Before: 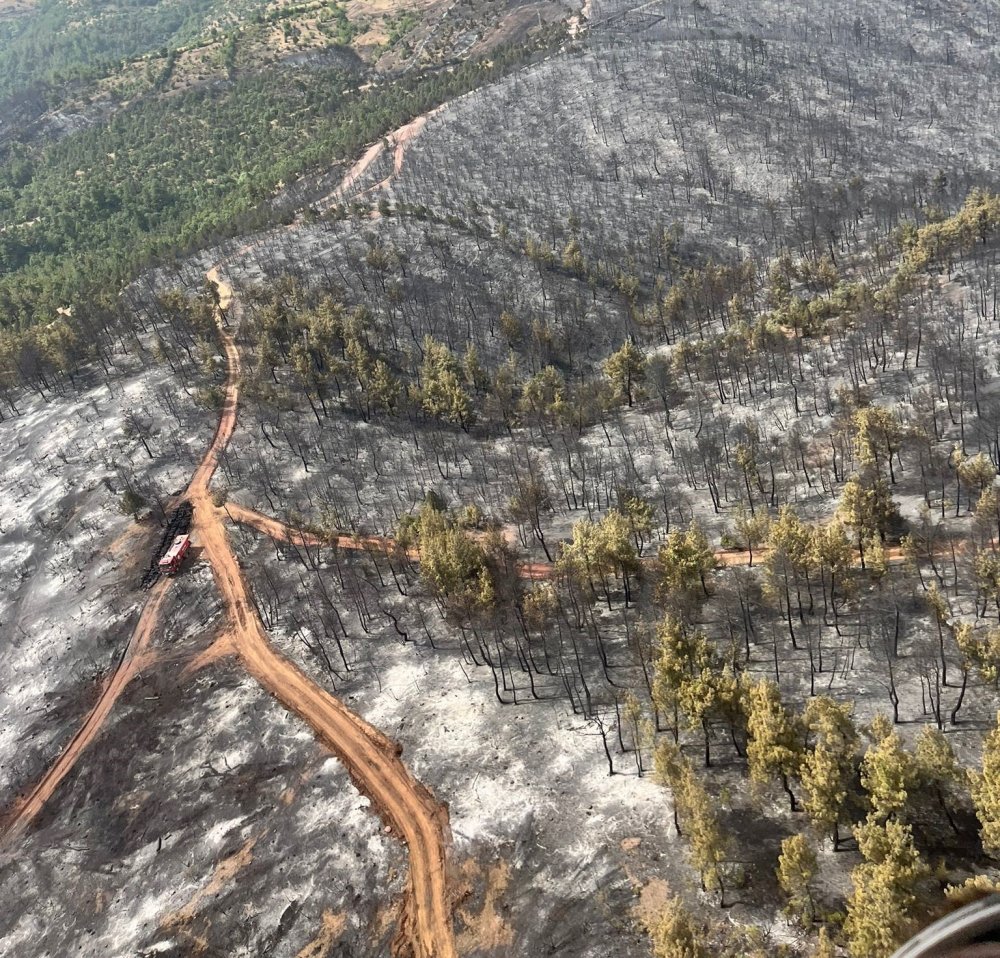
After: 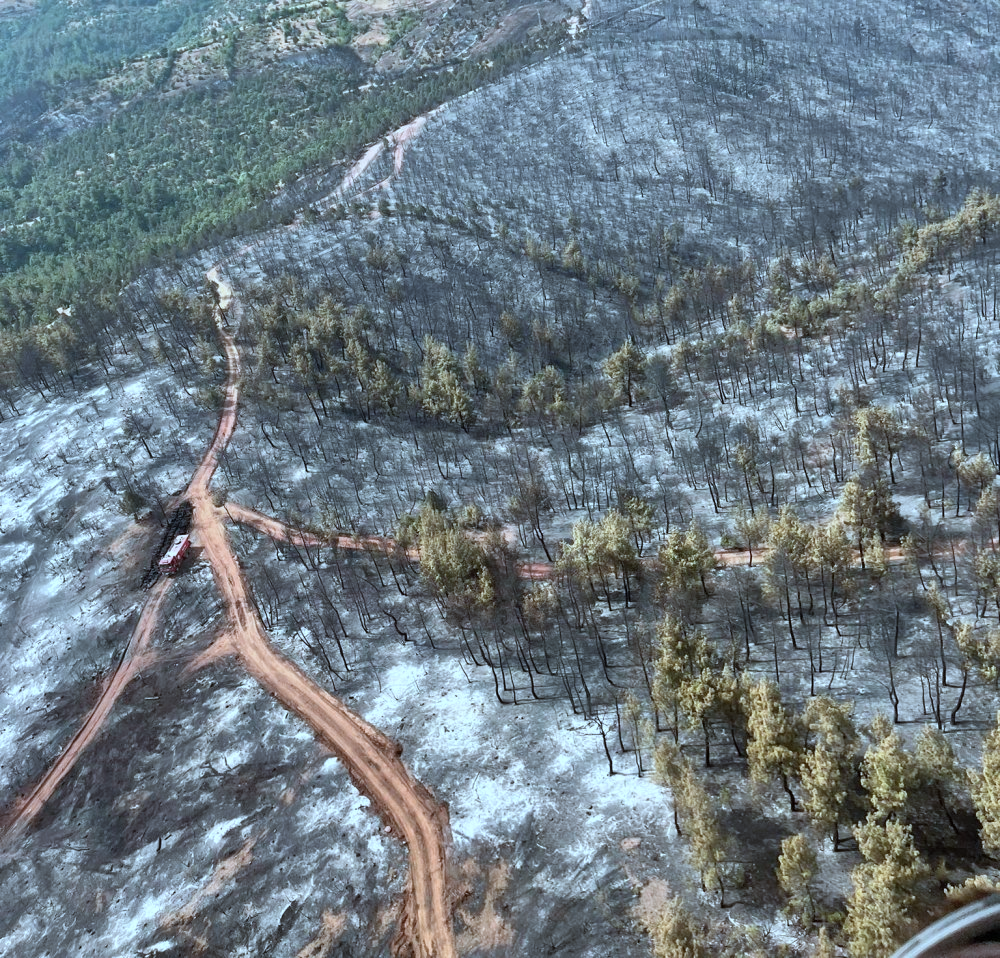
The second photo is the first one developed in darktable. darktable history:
color correction: highlights a* -8.99, highlights b* -23.93
shadows and highlights: radius 108.63, shadows 45.68, highlights -66.8, low approximation 0.01, soften with gaussian
